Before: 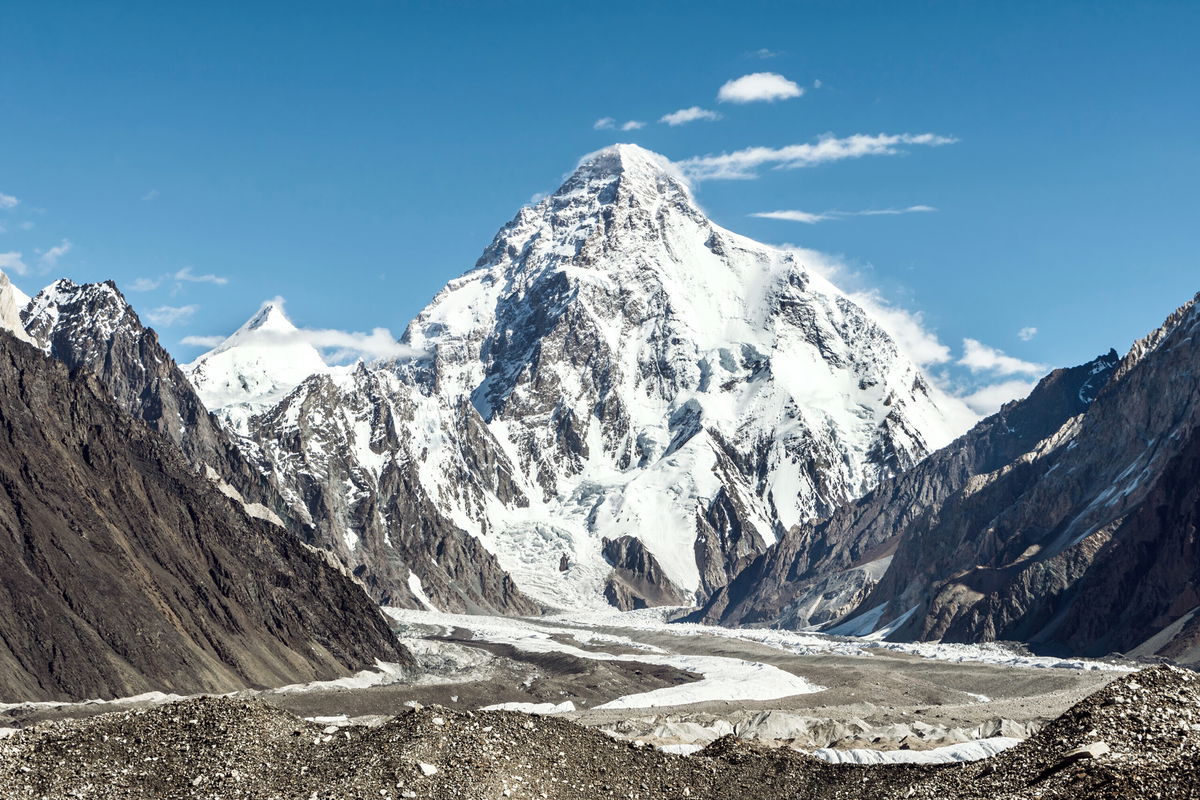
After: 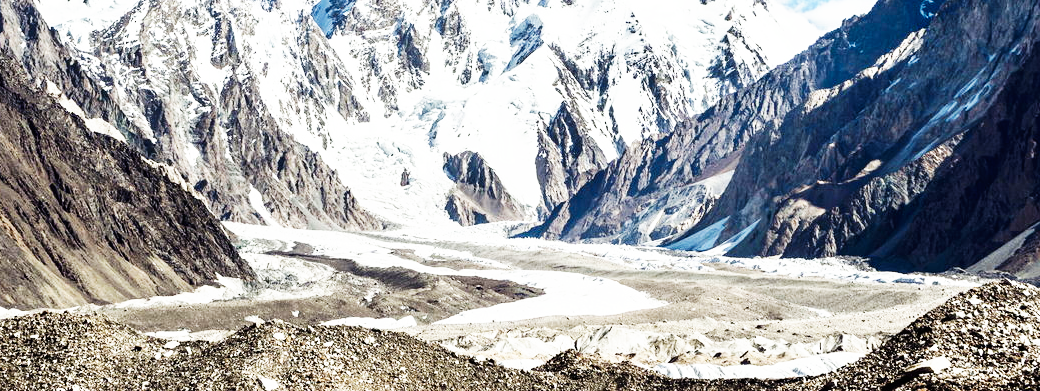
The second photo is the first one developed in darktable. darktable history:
exposure: compensate highlight preservation false
base curve: curves: ch0 [(0, 0) (0.007, 0.004) (0.027, 0.03) (0.046, 0.07) (0.207, 0.54) (0.442, 0.872) (0.673, 0.972) (1, 1)], preserve colors none
crop and rotate: left 13.306%, top 48.129%, bottom 2.928%
